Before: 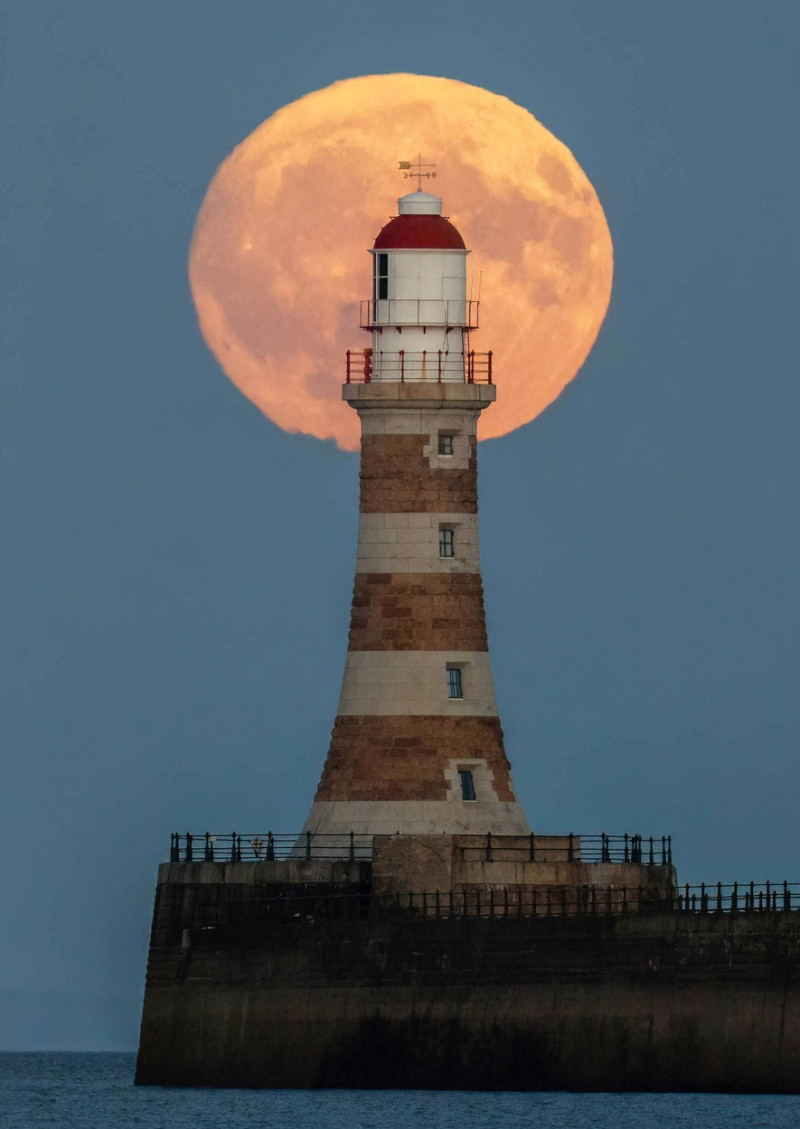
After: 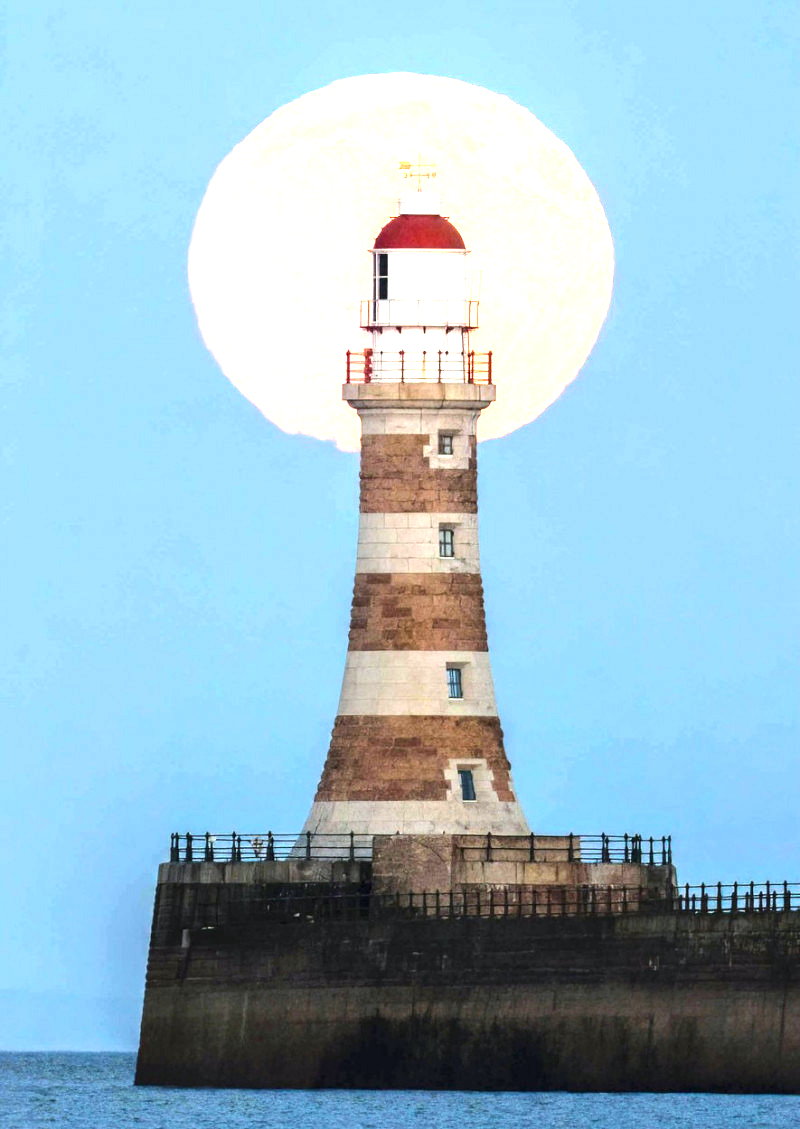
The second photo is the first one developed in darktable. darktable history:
exposure: exposure 2.003 EV, compensate highlight preservation false
white balance: red 0.967, blue 1.049
tone equalizer: -8 EV -0.417 EV, -7 EV -0.389 EV, -6 EV -0.333 EV, -5 EV -0.222 EV, -3 EV 0.222 EV, -2 EV 0.333 EV, -1 EV 0.389 EV, +0 EV 0.417 EV, edges refinement/feathering 500, mask exposure compensation -1.57 EV, preserve details no
